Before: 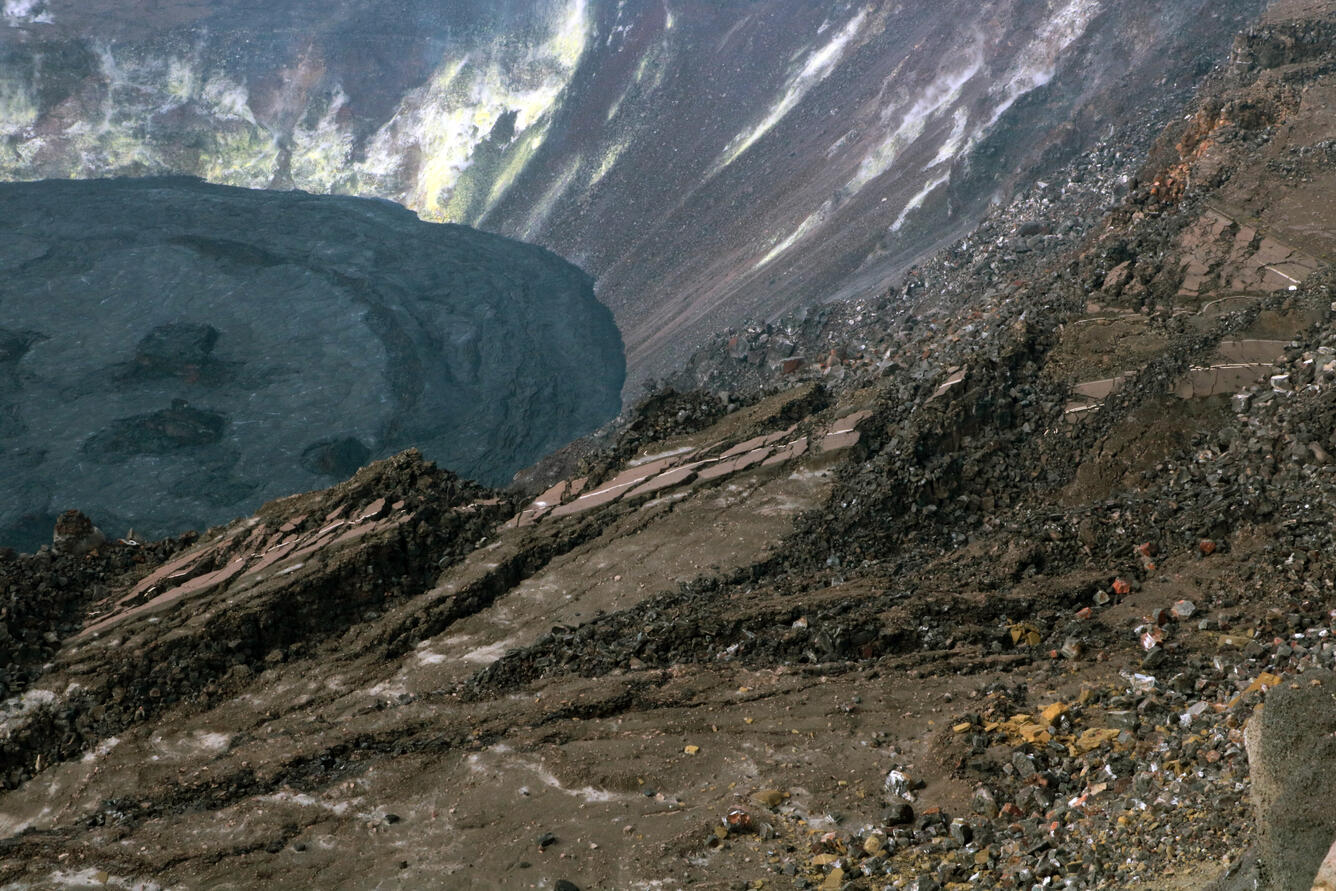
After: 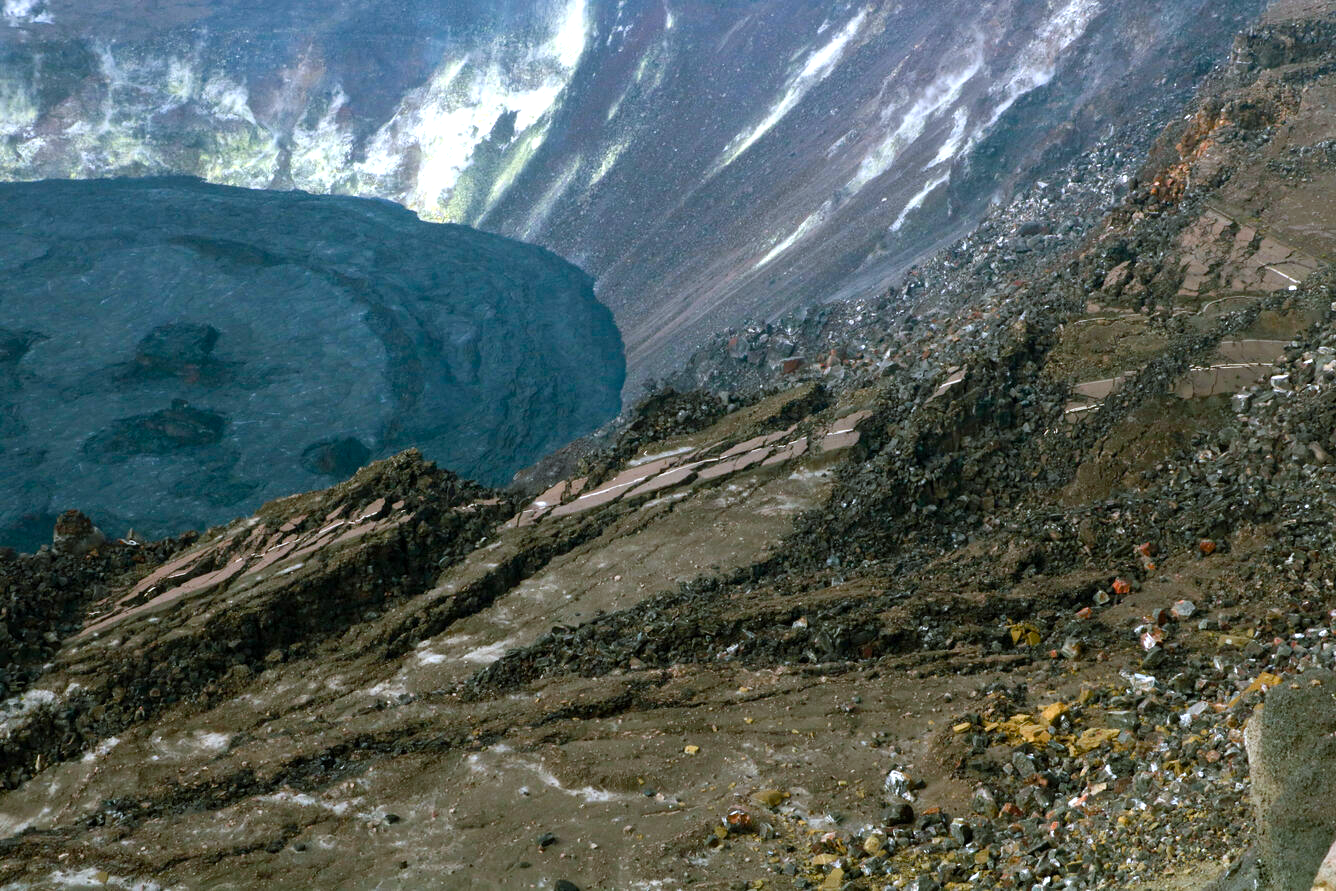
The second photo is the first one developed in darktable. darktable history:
exposure: exposure 0.02 EV, compensate highlight preservation false
color balance rgb: perceptual saturation grading › global saturation 25%, perceptual saturation grading › highlights -50%, perceptual saturation grading › shadows 30%, perceptual brilliance grading › global brilliance 12%, global vibrance 20%
white balance: red 0.925, blue 1.046
